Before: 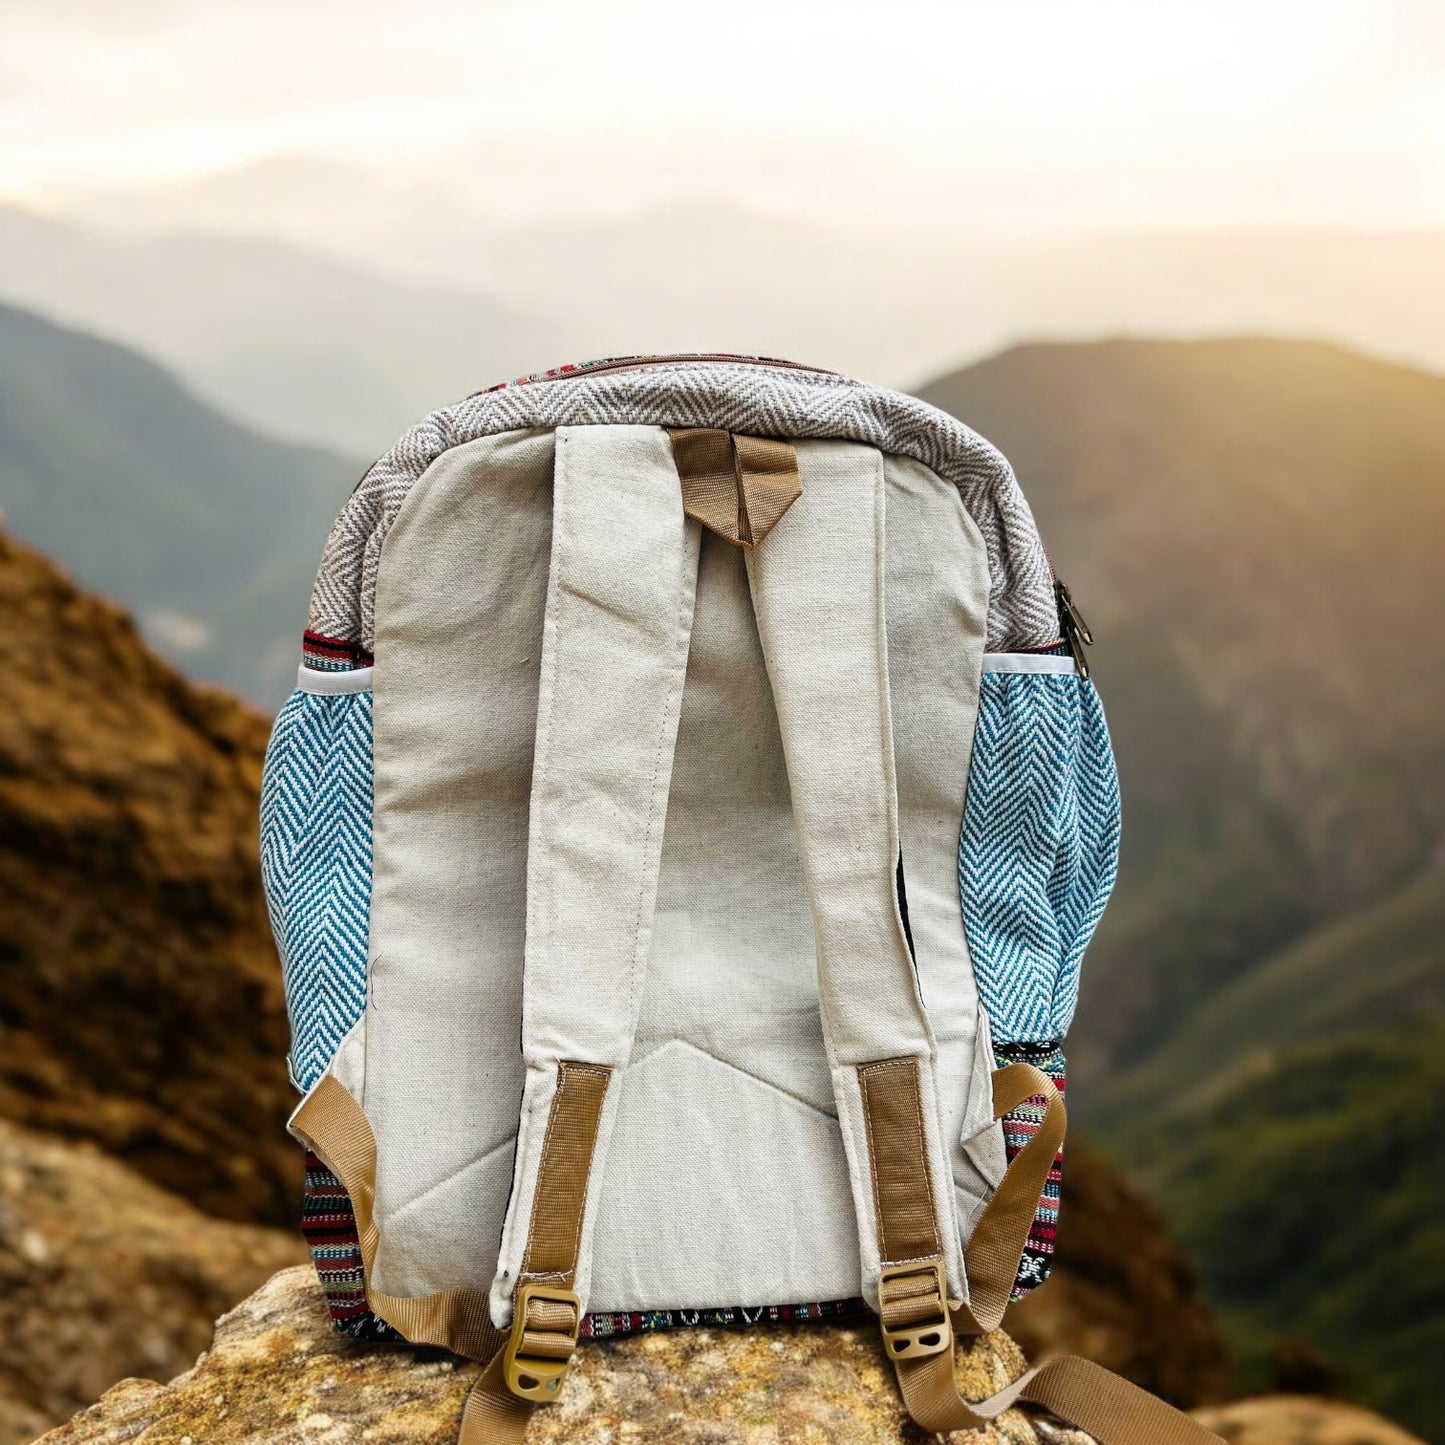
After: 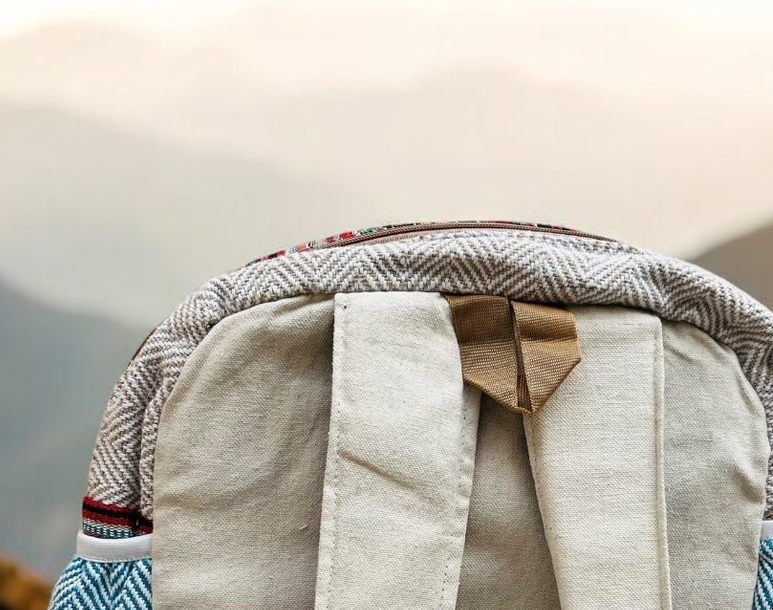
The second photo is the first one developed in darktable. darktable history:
crop: left 15.301%, top 9.226%, right 31.16%, bottom 48.556%
